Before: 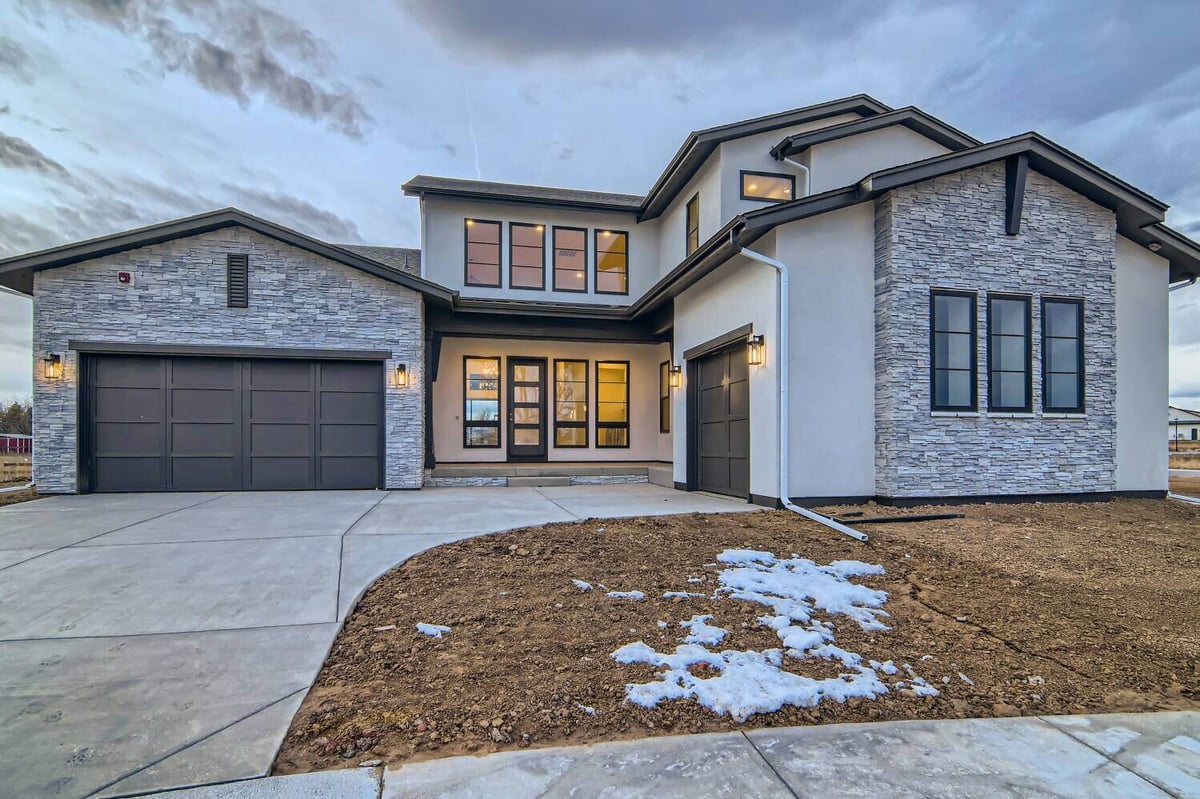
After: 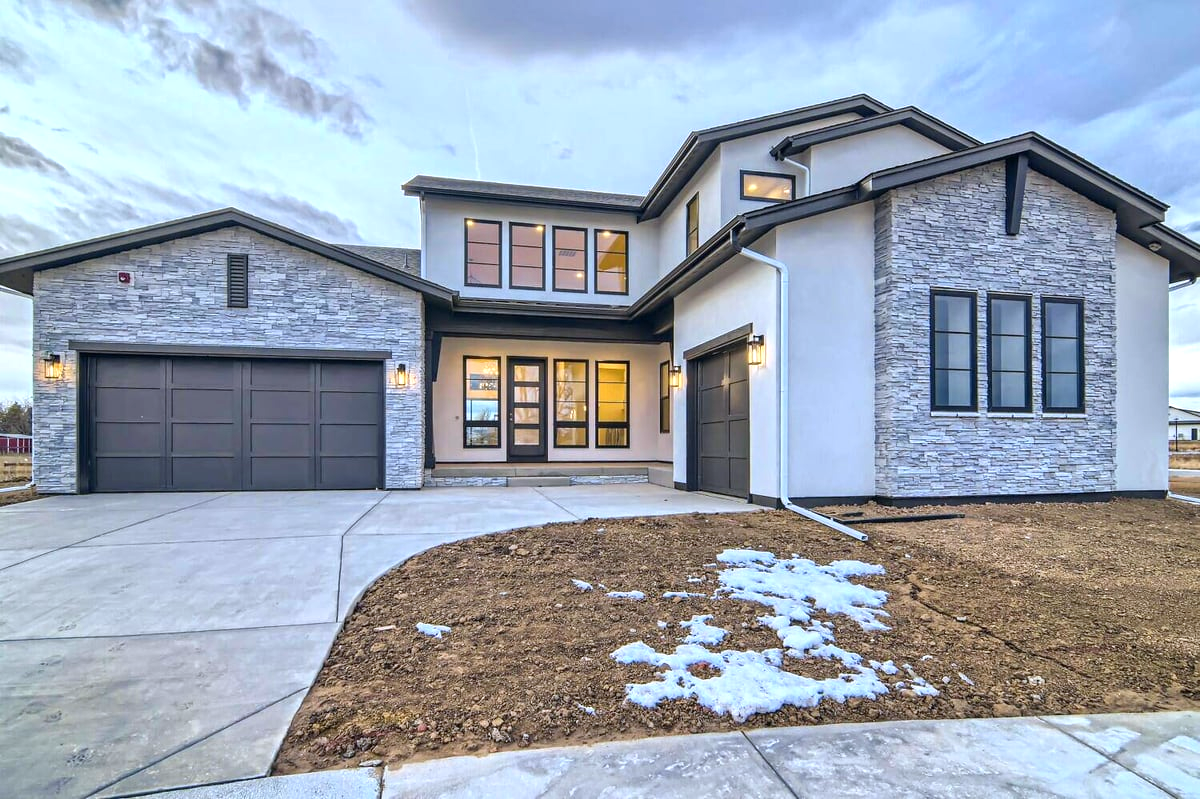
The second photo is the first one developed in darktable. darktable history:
exposure: exposure 0.6 EV, compensate highlight preservation false
white balance: red 0.974, blue 1.044
